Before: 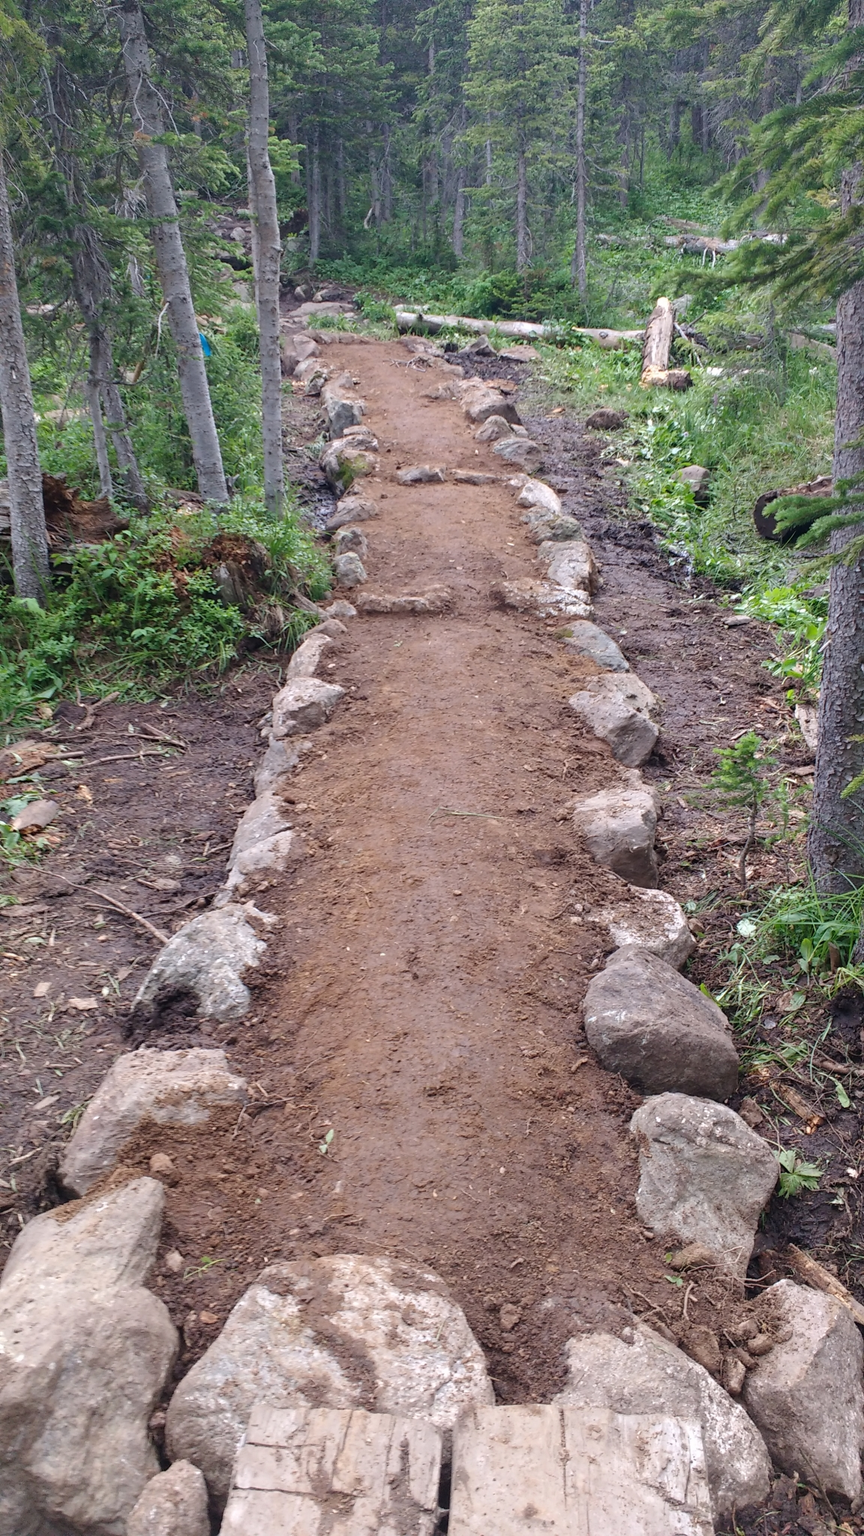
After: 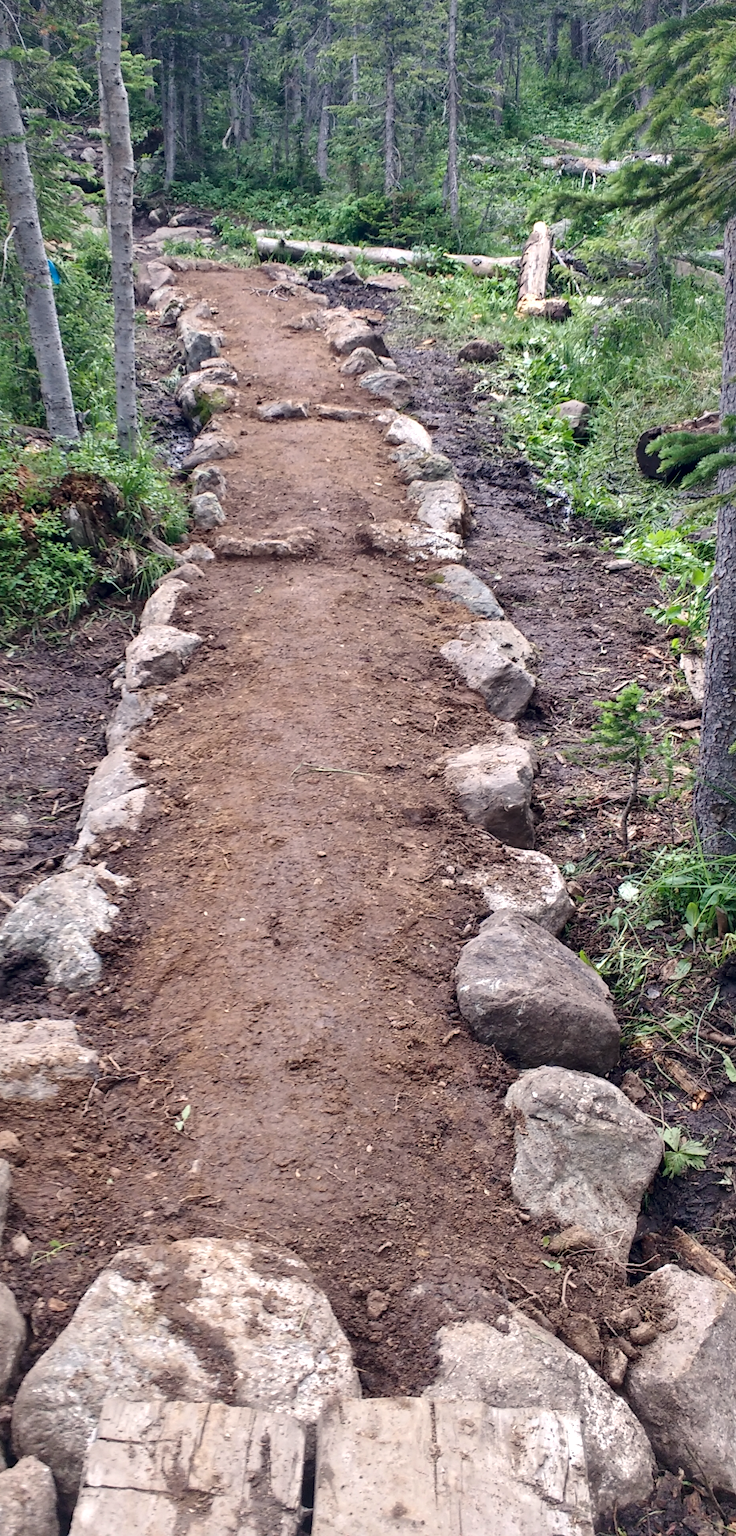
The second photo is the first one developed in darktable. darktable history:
local contrast: mode bilateral grid, contrast 25, coarseness 60, detail 151%, midtone range 0.2
crop and rotate: left 17.959%, top 5.771%, right 1.742%
color correction: highlights a* 0.207, highlights b* 2.7, shadows a* -0.874, shadows b* -4.78
